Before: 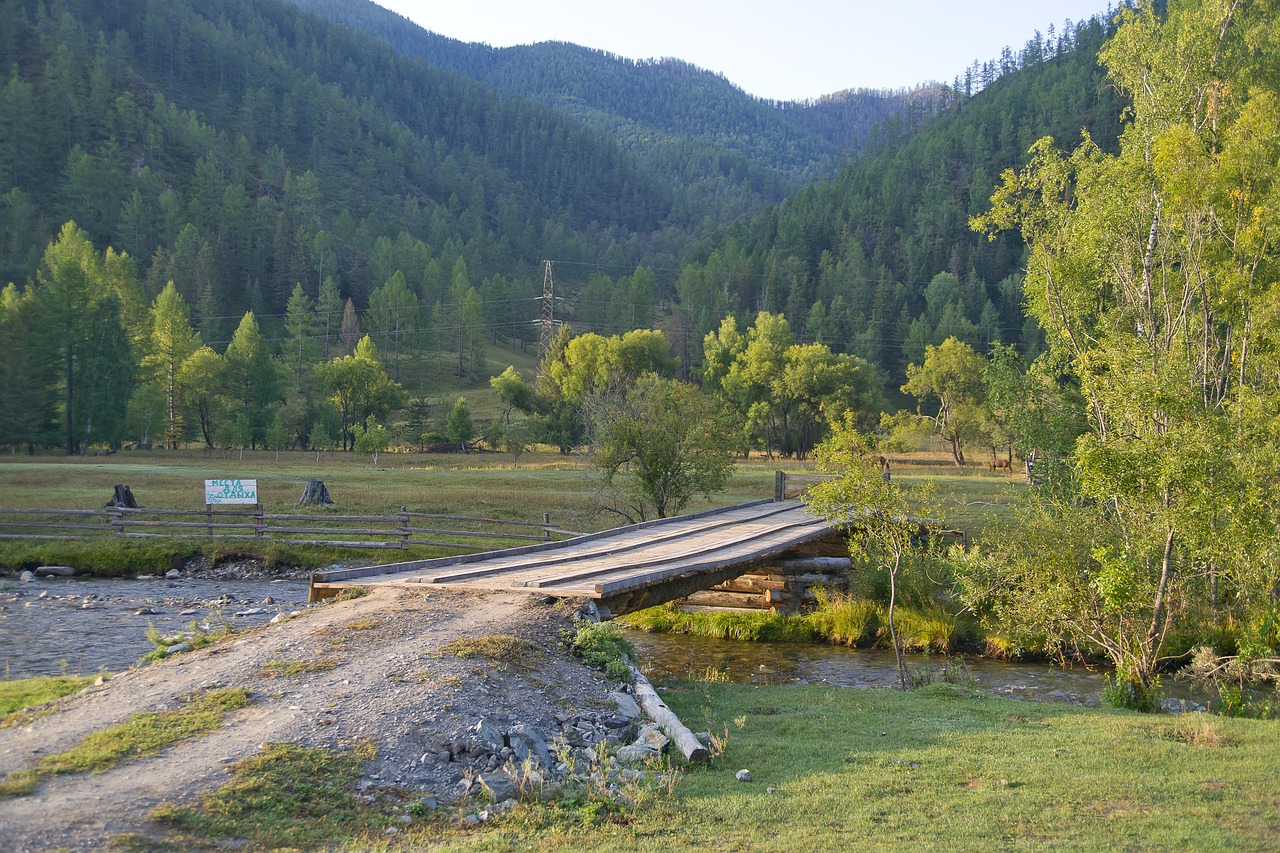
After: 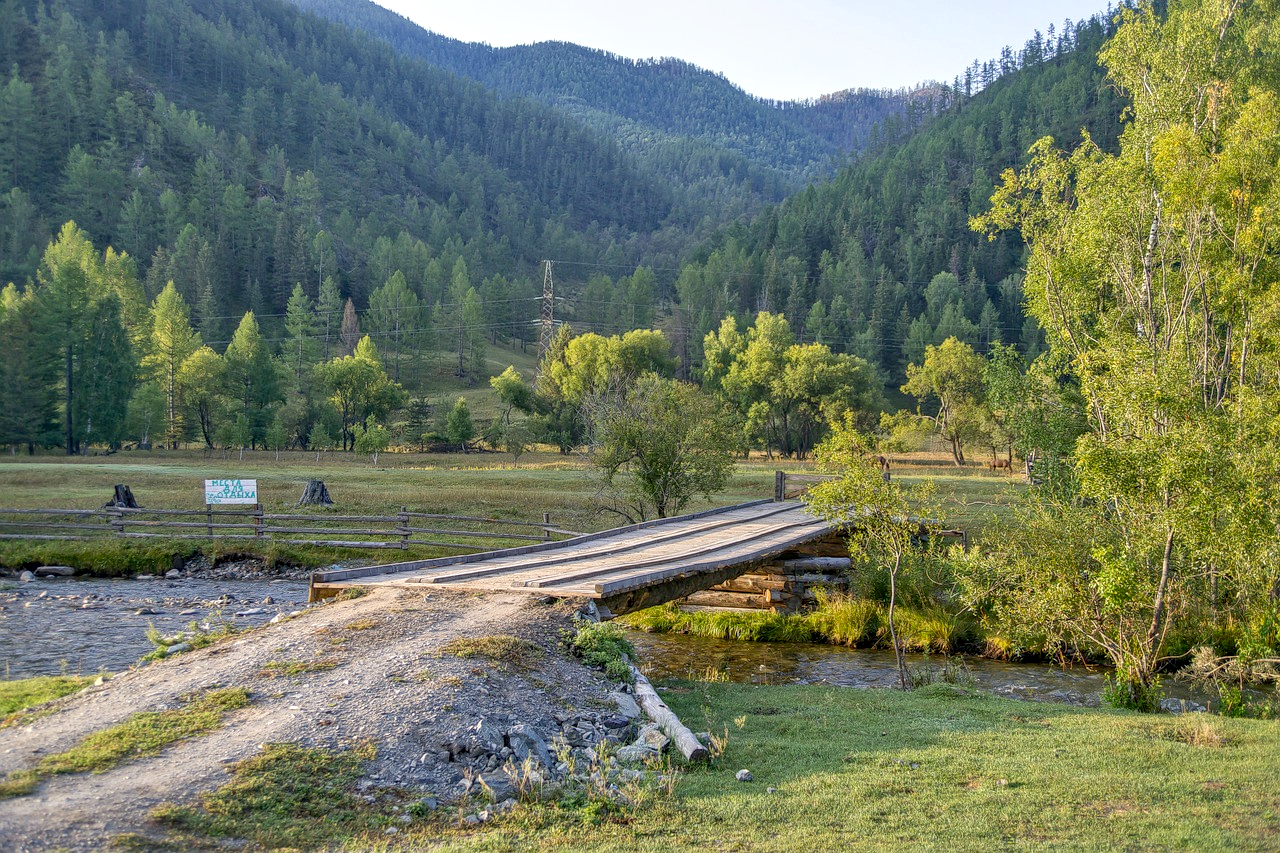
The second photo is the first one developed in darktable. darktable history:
local contrast: highlights 4%, shadows 0%, detail 133%
exposure: black level correction 0.009, exposure 0.117 EV, compensate highlight preservation false
shadows and highlights: low approximation 0.01, soften with gaussian
